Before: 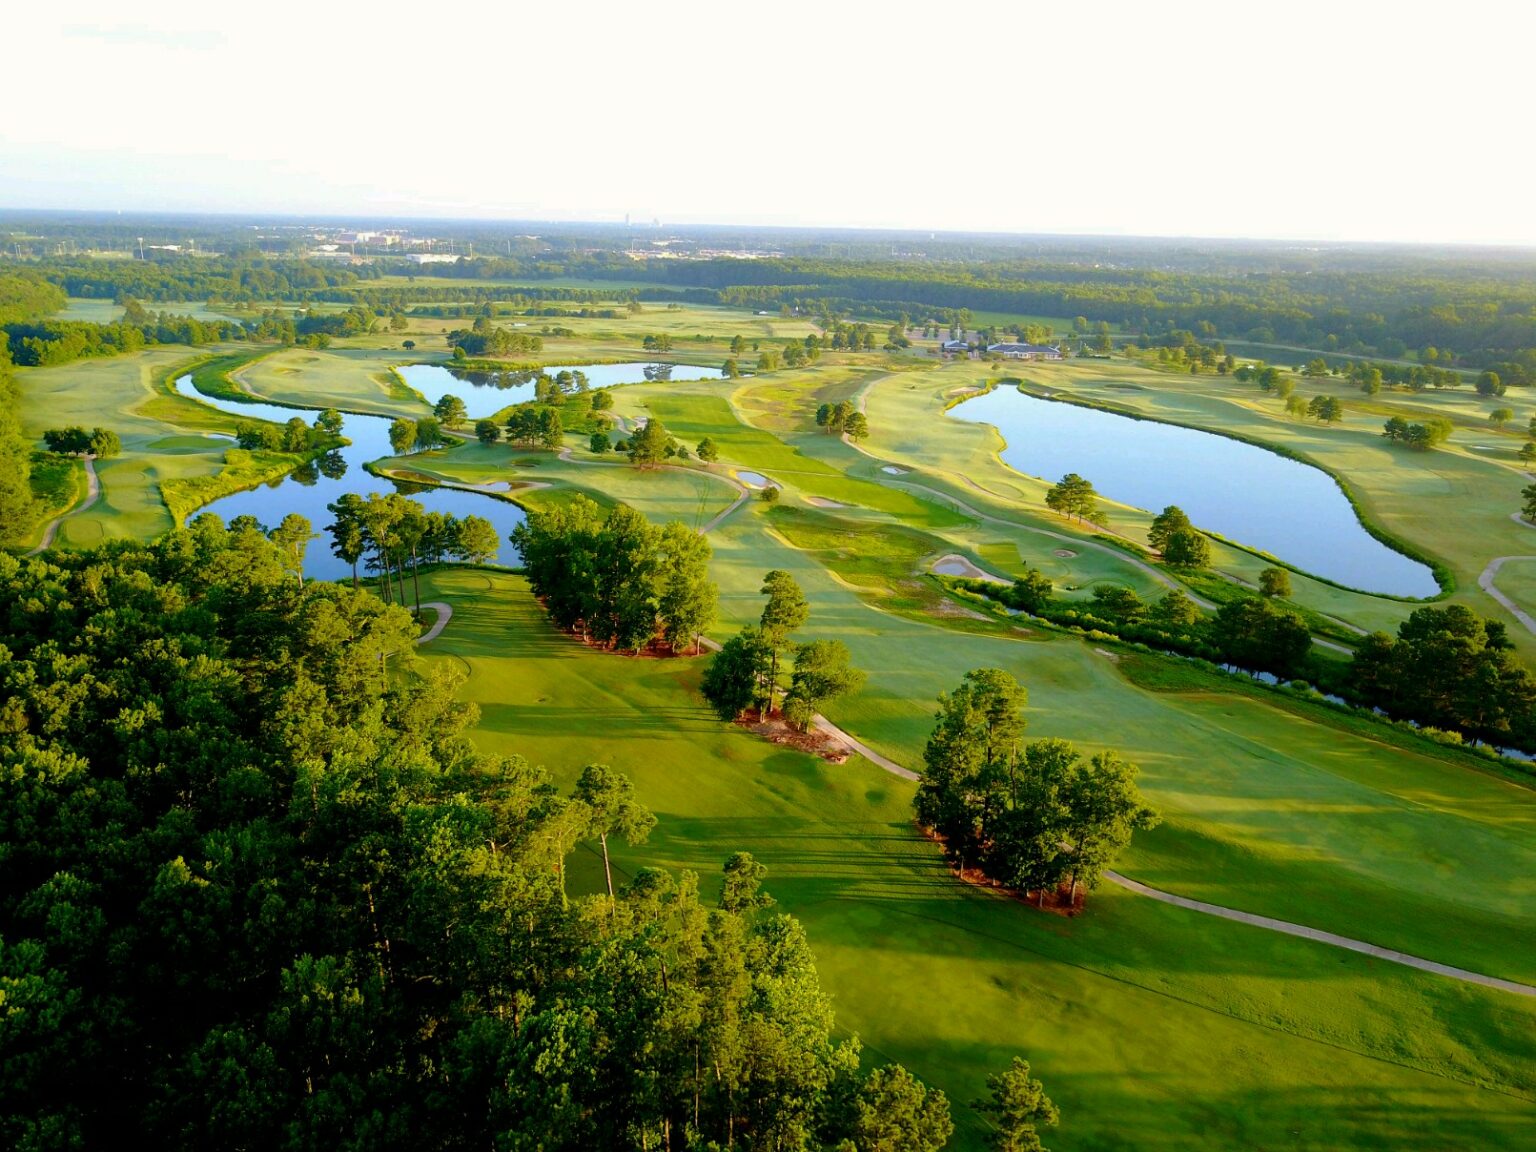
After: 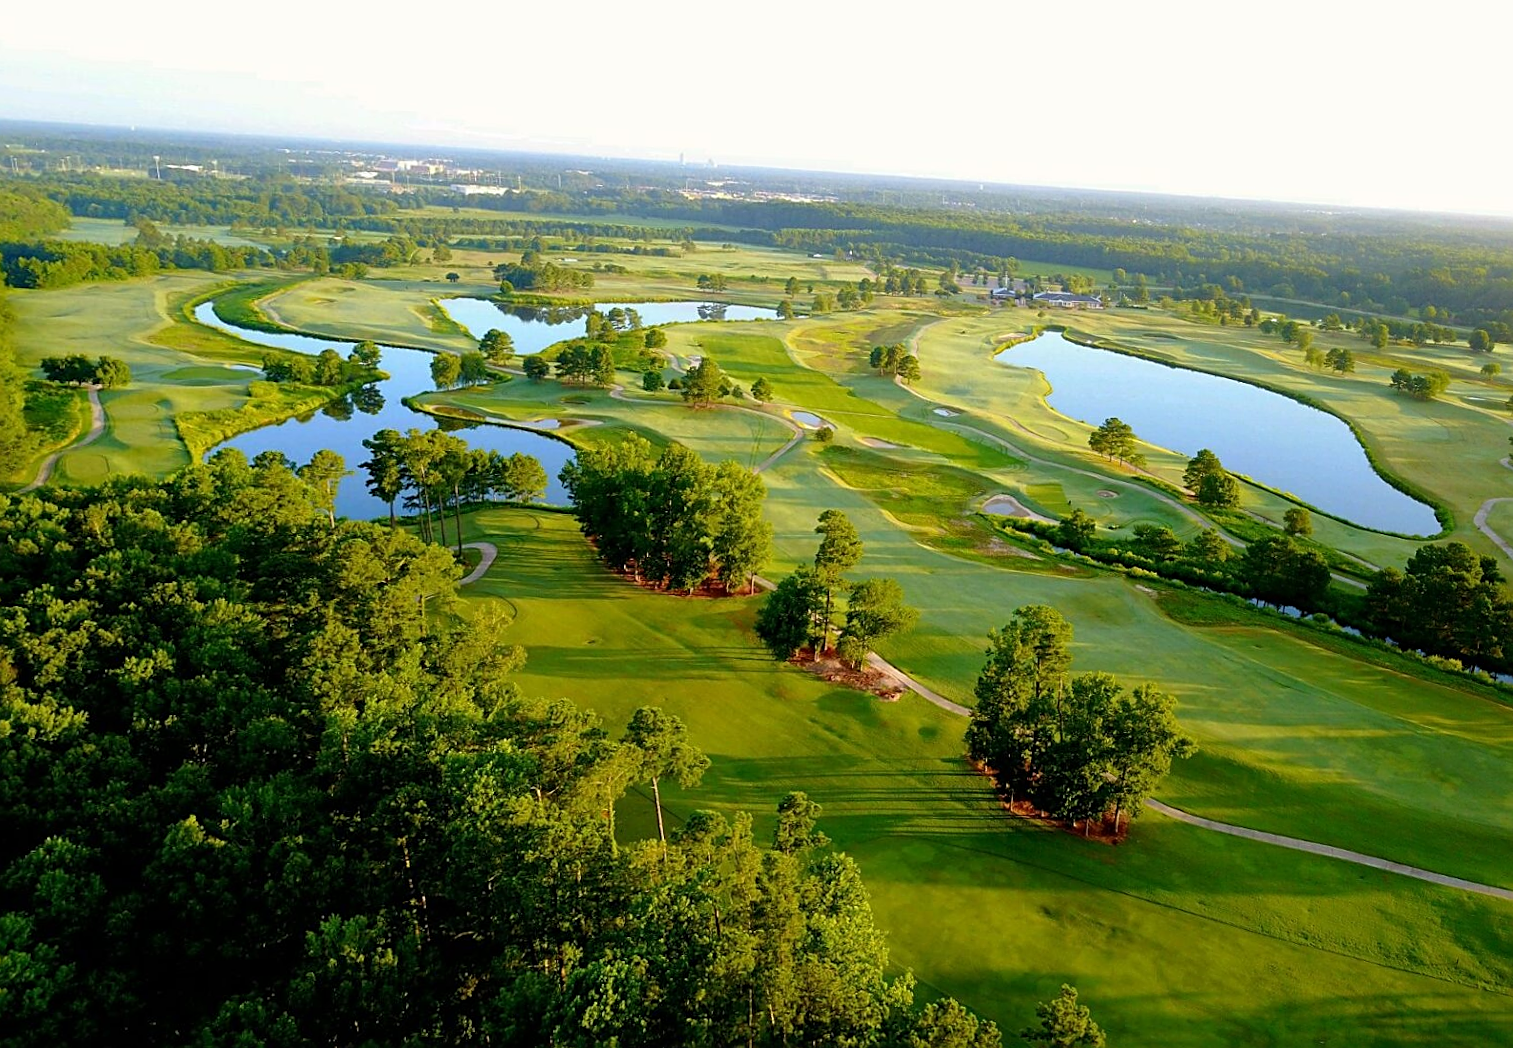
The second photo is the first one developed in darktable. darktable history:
sharpen: on, module defaults
white balance: red 1, blue 1
rotate and perspective: rotation -0.013°, lens shift (vertical) -0.027, lens shift (horizontal) 0.178, crop left 0.016, crop right 0.989, crop top 0.082, crop bottom 0.918
